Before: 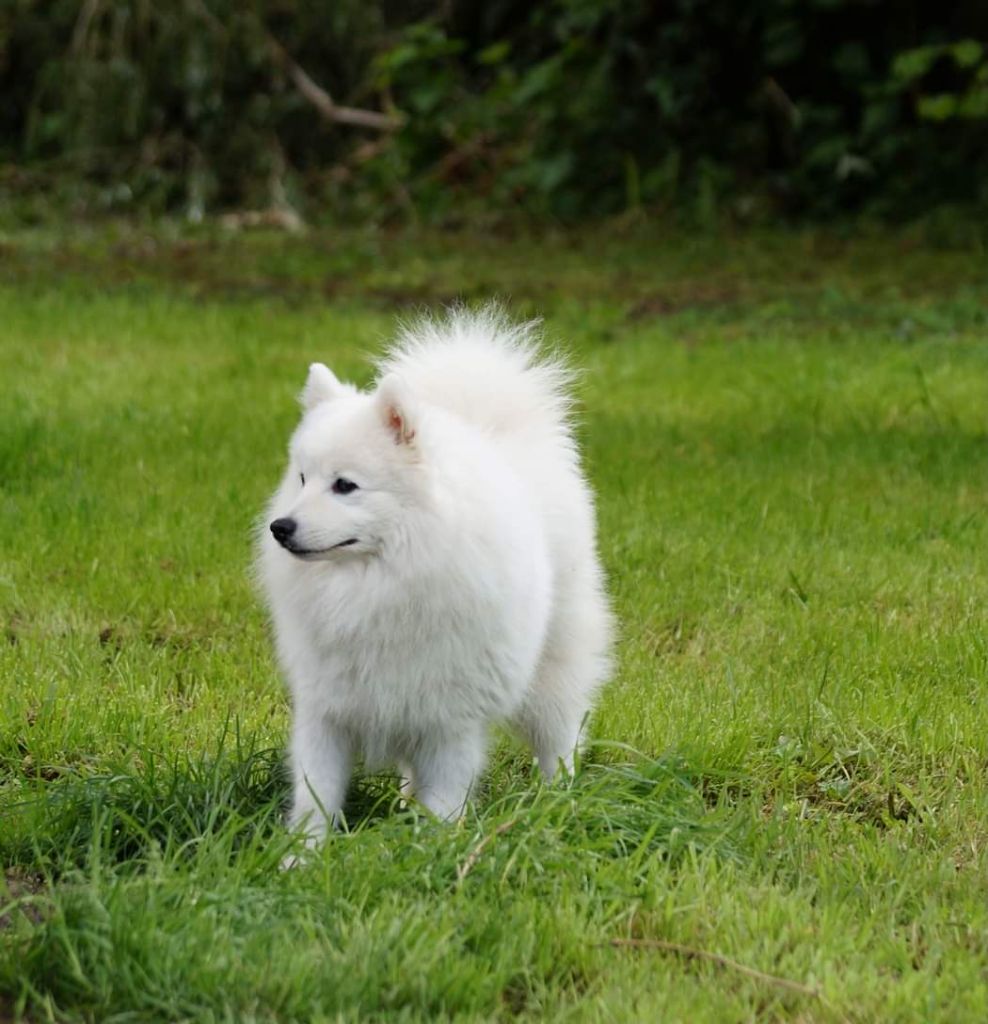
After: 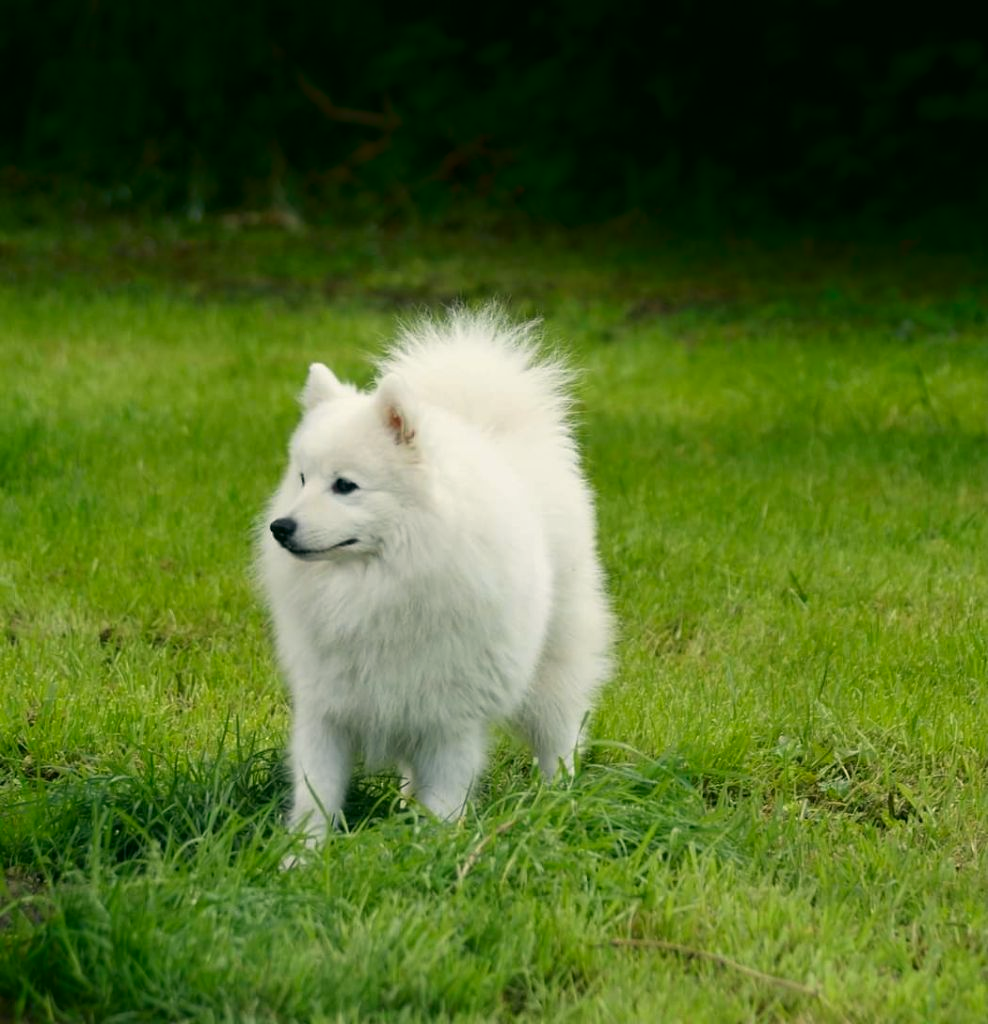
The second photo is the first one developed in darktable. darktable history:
color correction: highlights a* -0.573, highlights b* 9.24, shadows a* -9.3, shadows b* 0.732
shadows and highlights: shadows -87.3, highlights -36.33, soften with gaussian
